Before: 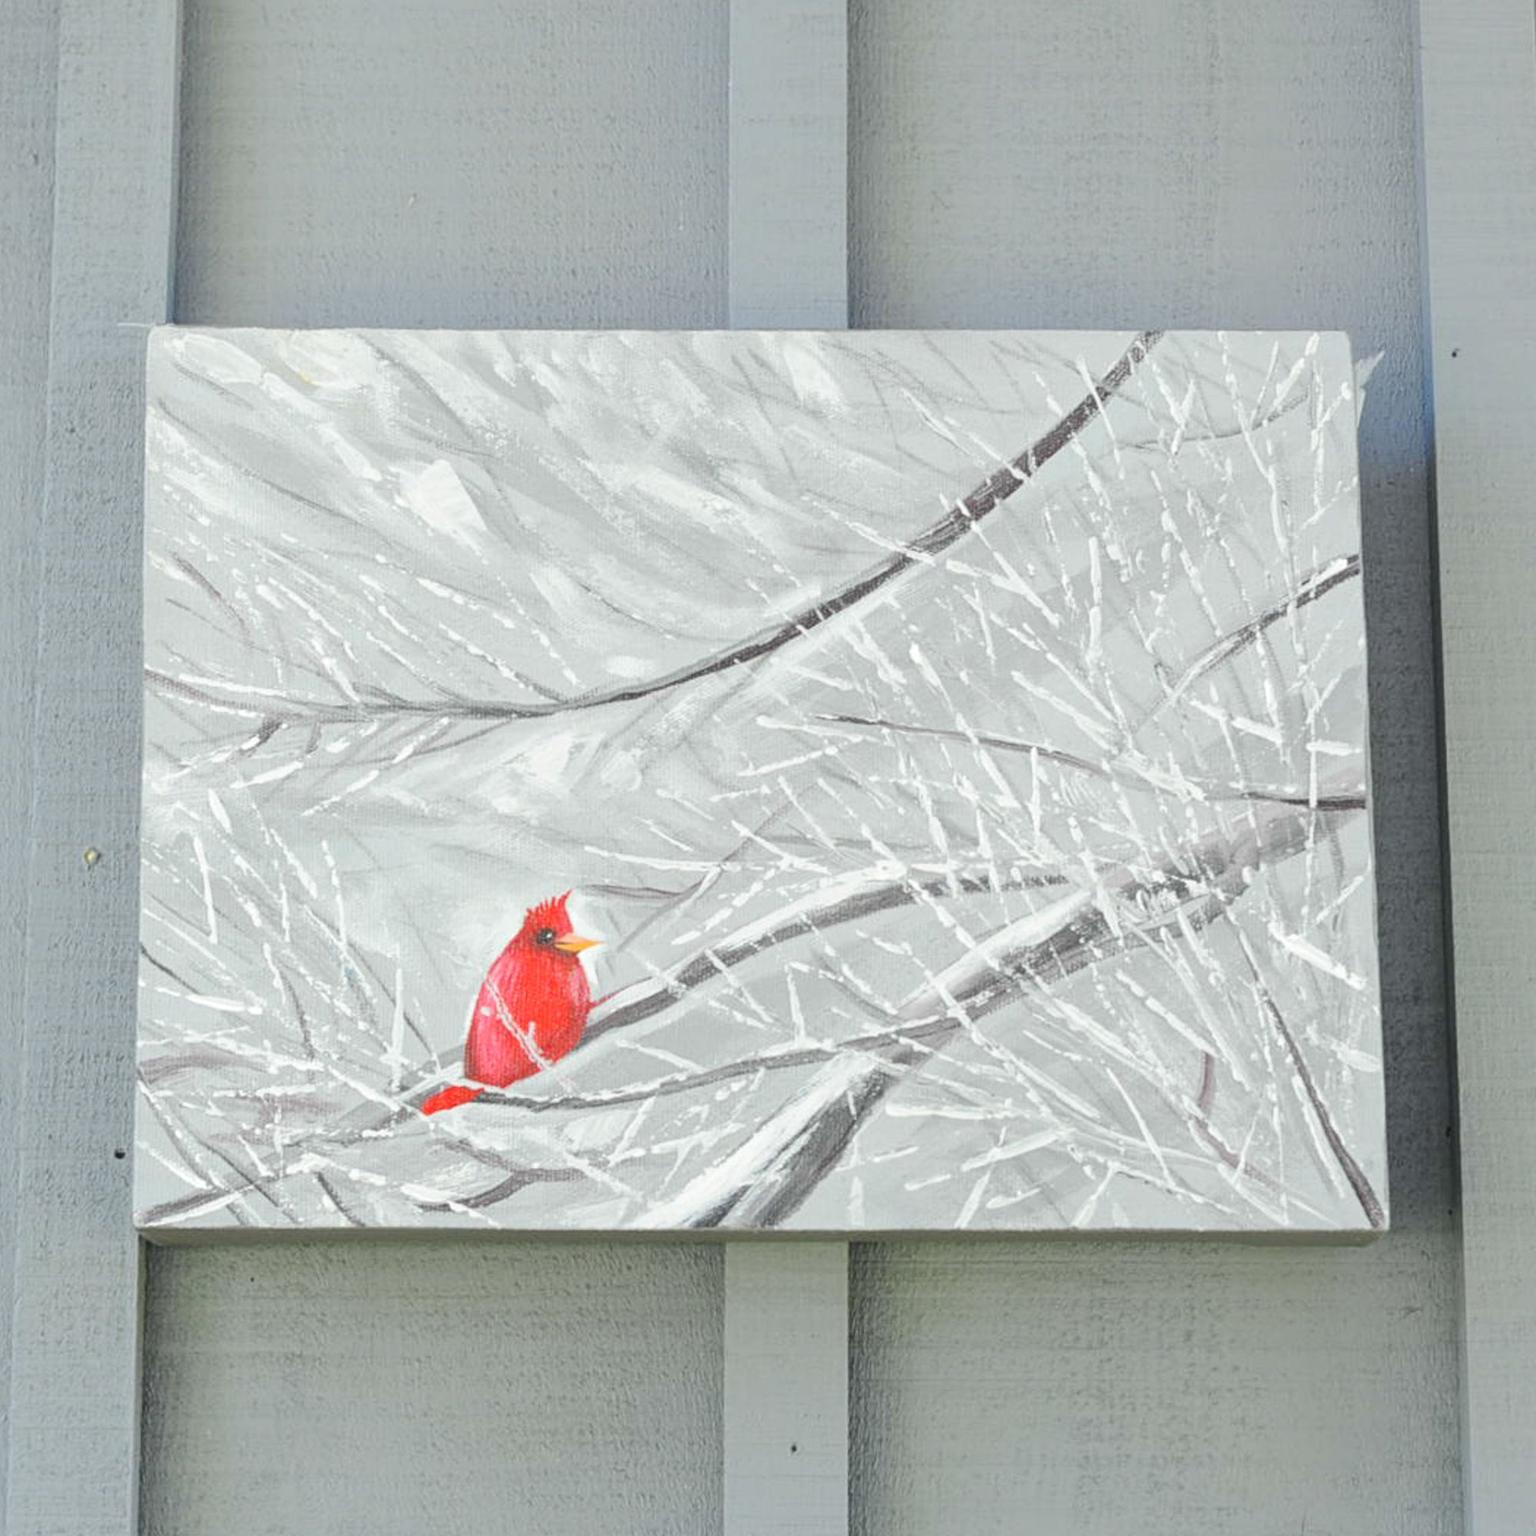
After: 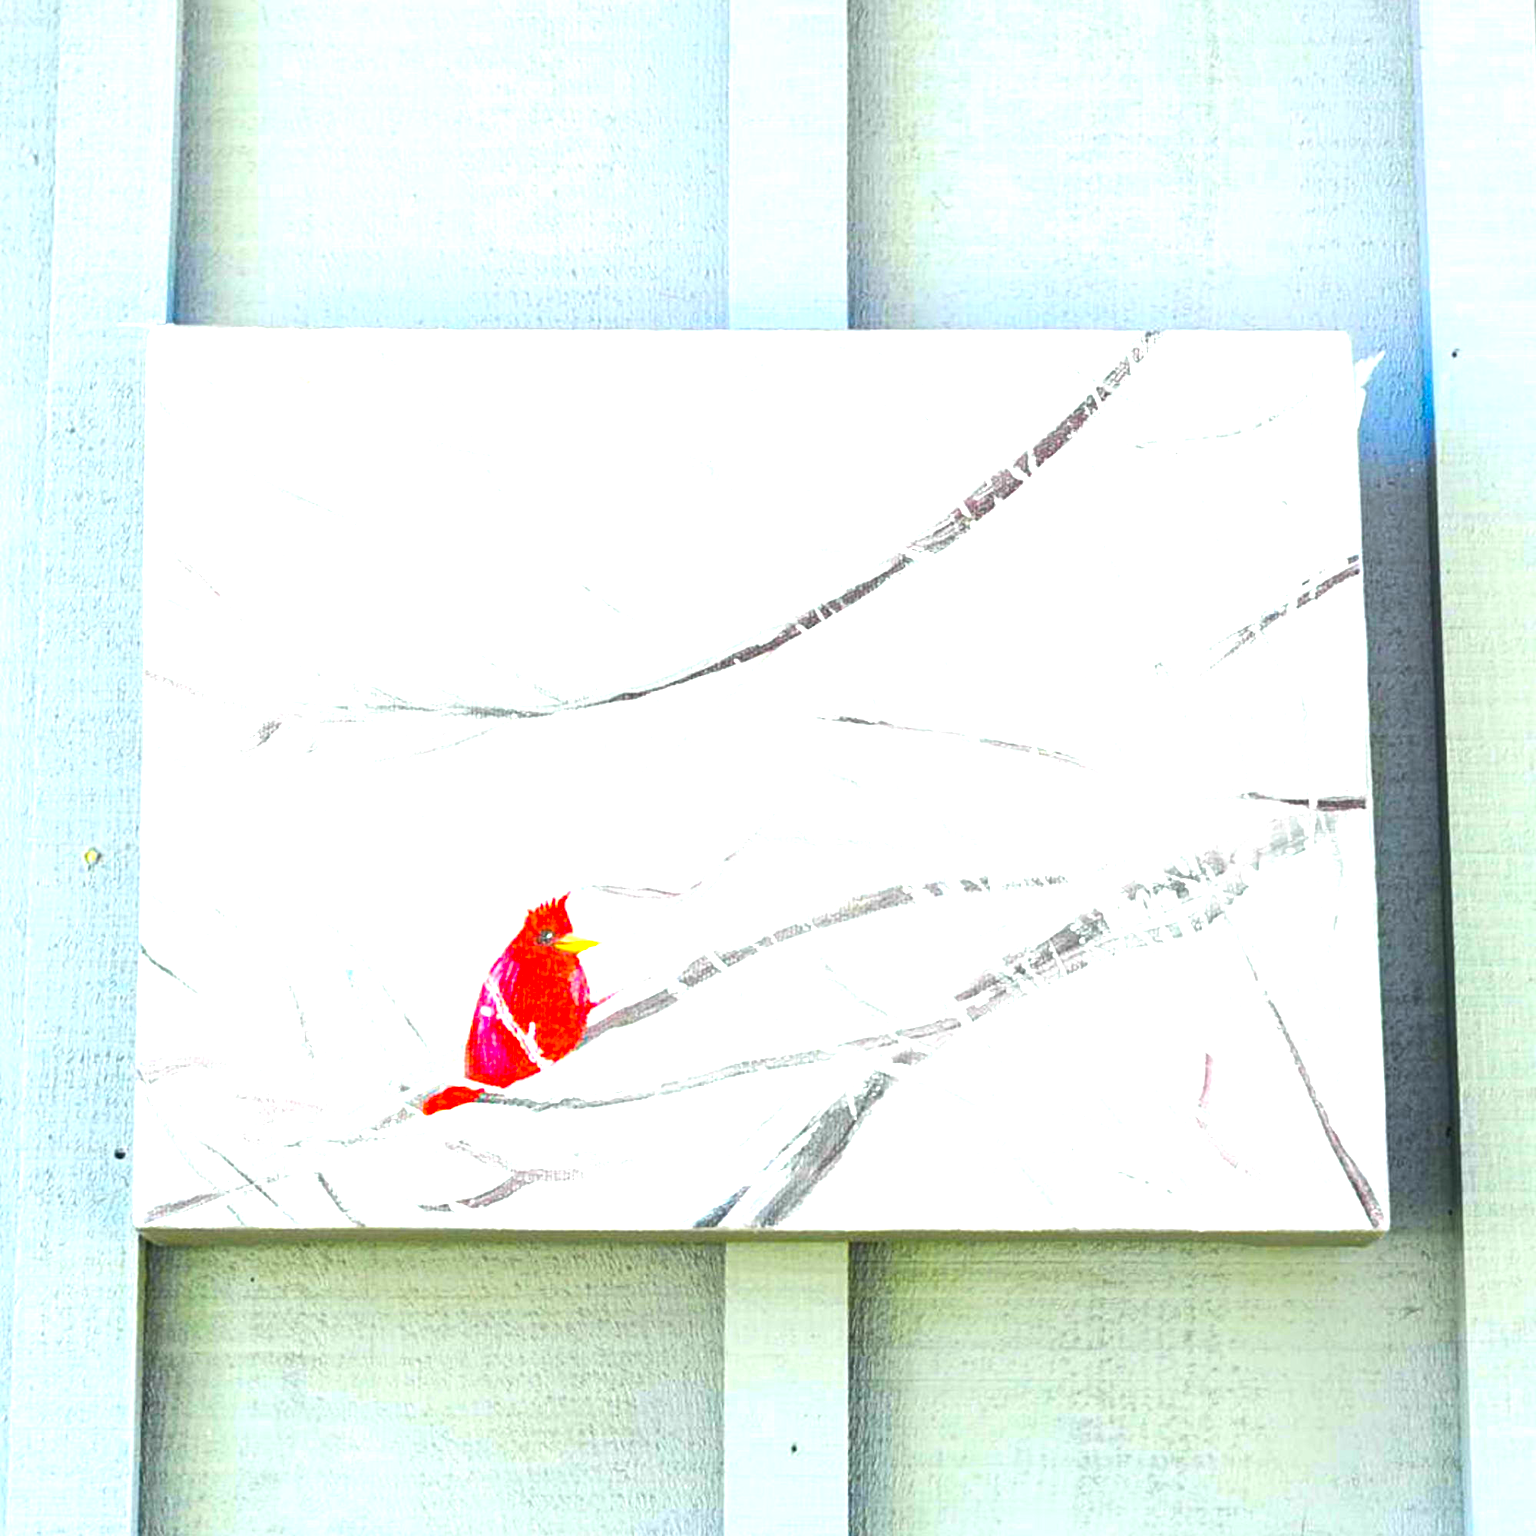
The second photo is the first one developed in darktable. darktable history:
color balance rgb: linear chroma grading › shadows -40%, linear chroma grading › highlights 40%, linear chroma grading › global chroma 45%, linear chroma grading › mid-tones -30%, perceptual saturation grading › global saturation 55%, perceptual saturation grading › highlights -50%, perceptual saturation grading › mid-tones 40%, perceptual saturation grading › shadows 30%, perceptual brilliance grading › global brilliance 20%, perceptual brilliance grading › shadows -40%, global vibrance 35%
exposure: black level correction 0.001, exposure 0.675 EV, compensate highlight preservation false
